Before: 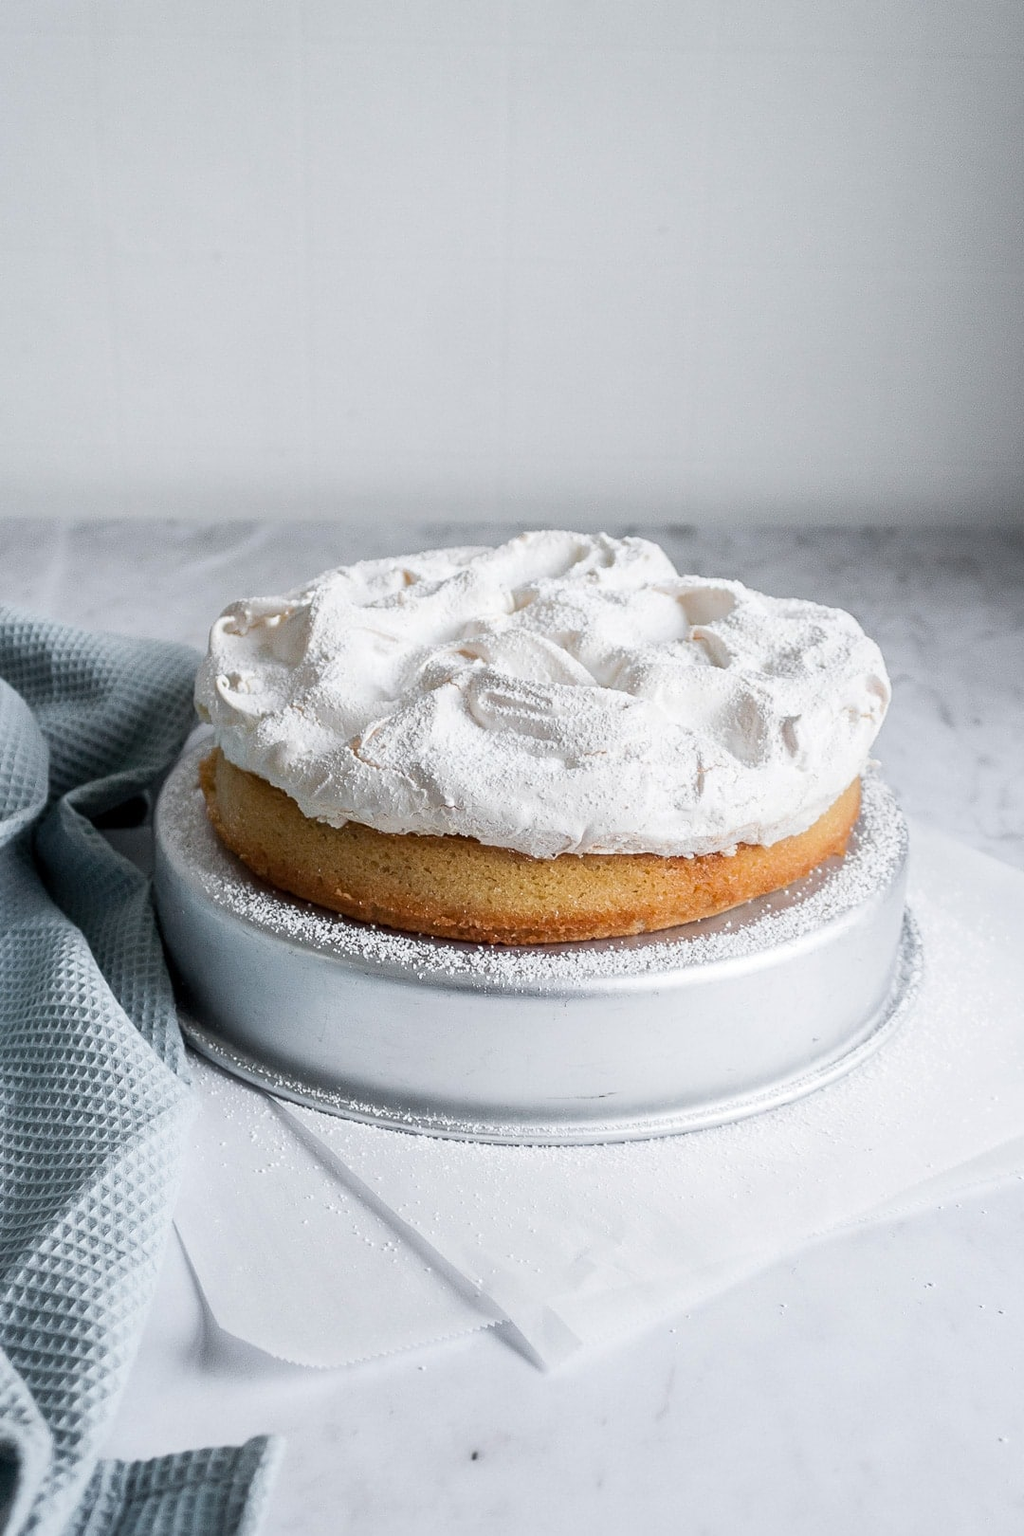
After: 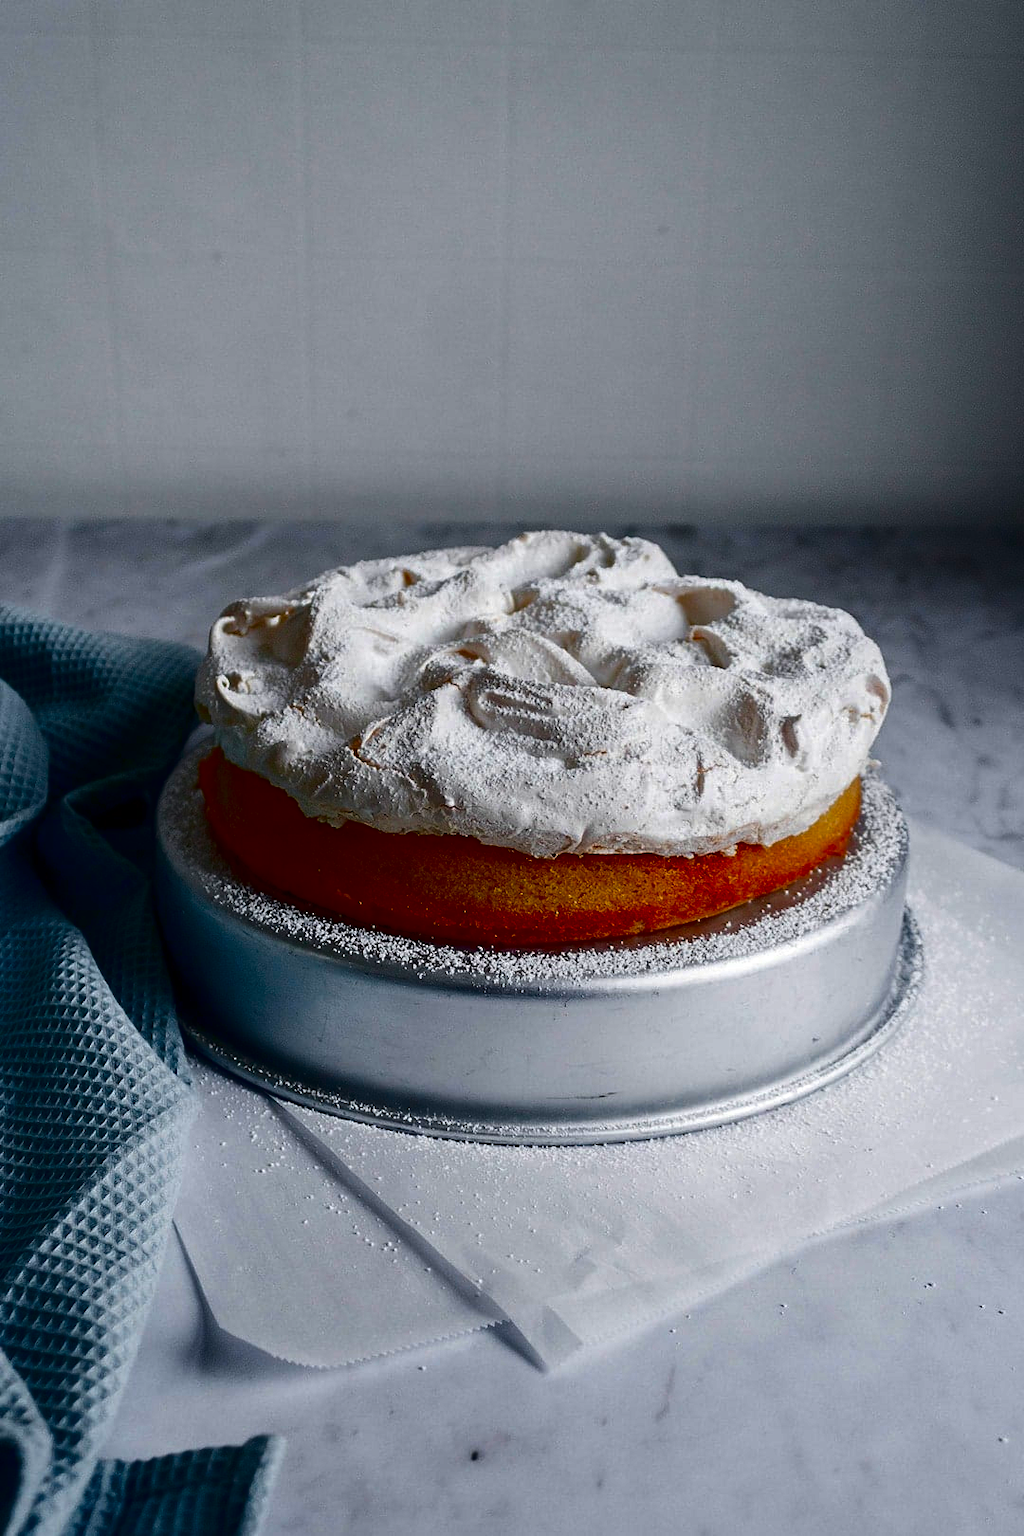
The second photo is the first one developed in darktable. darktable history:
contrast brightness saturation: brightness -1, saturation 1
tone equalizer: on, module defaults
